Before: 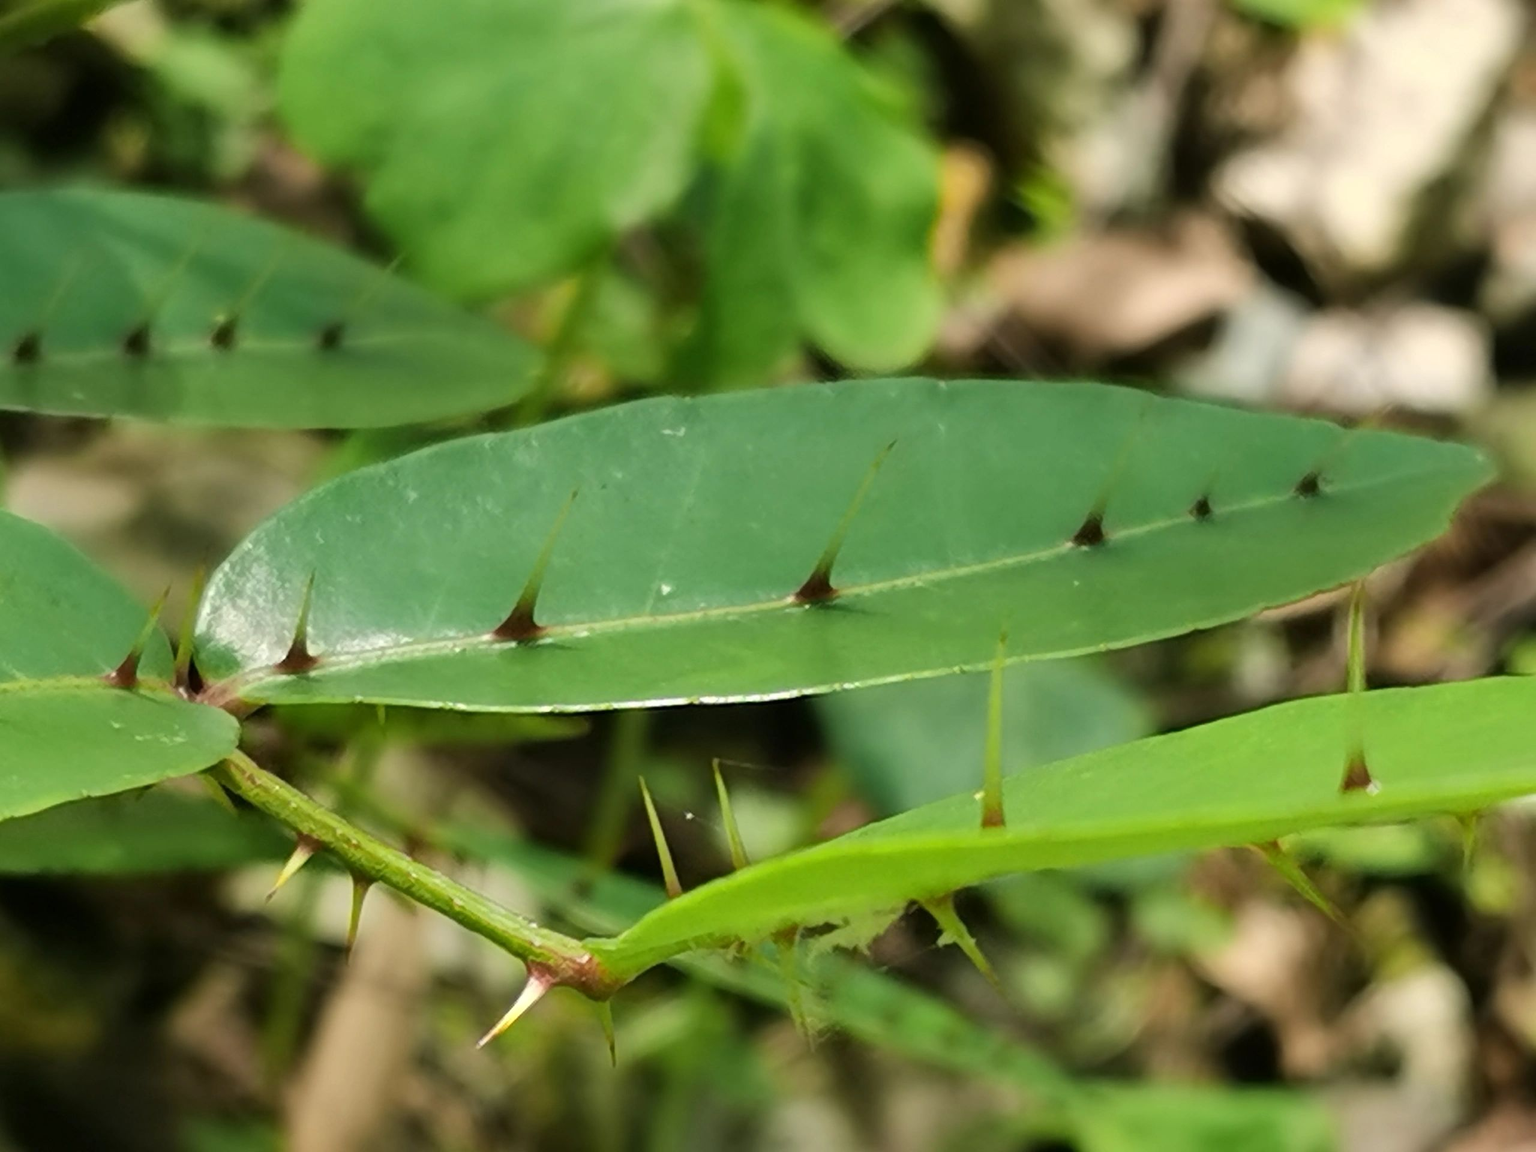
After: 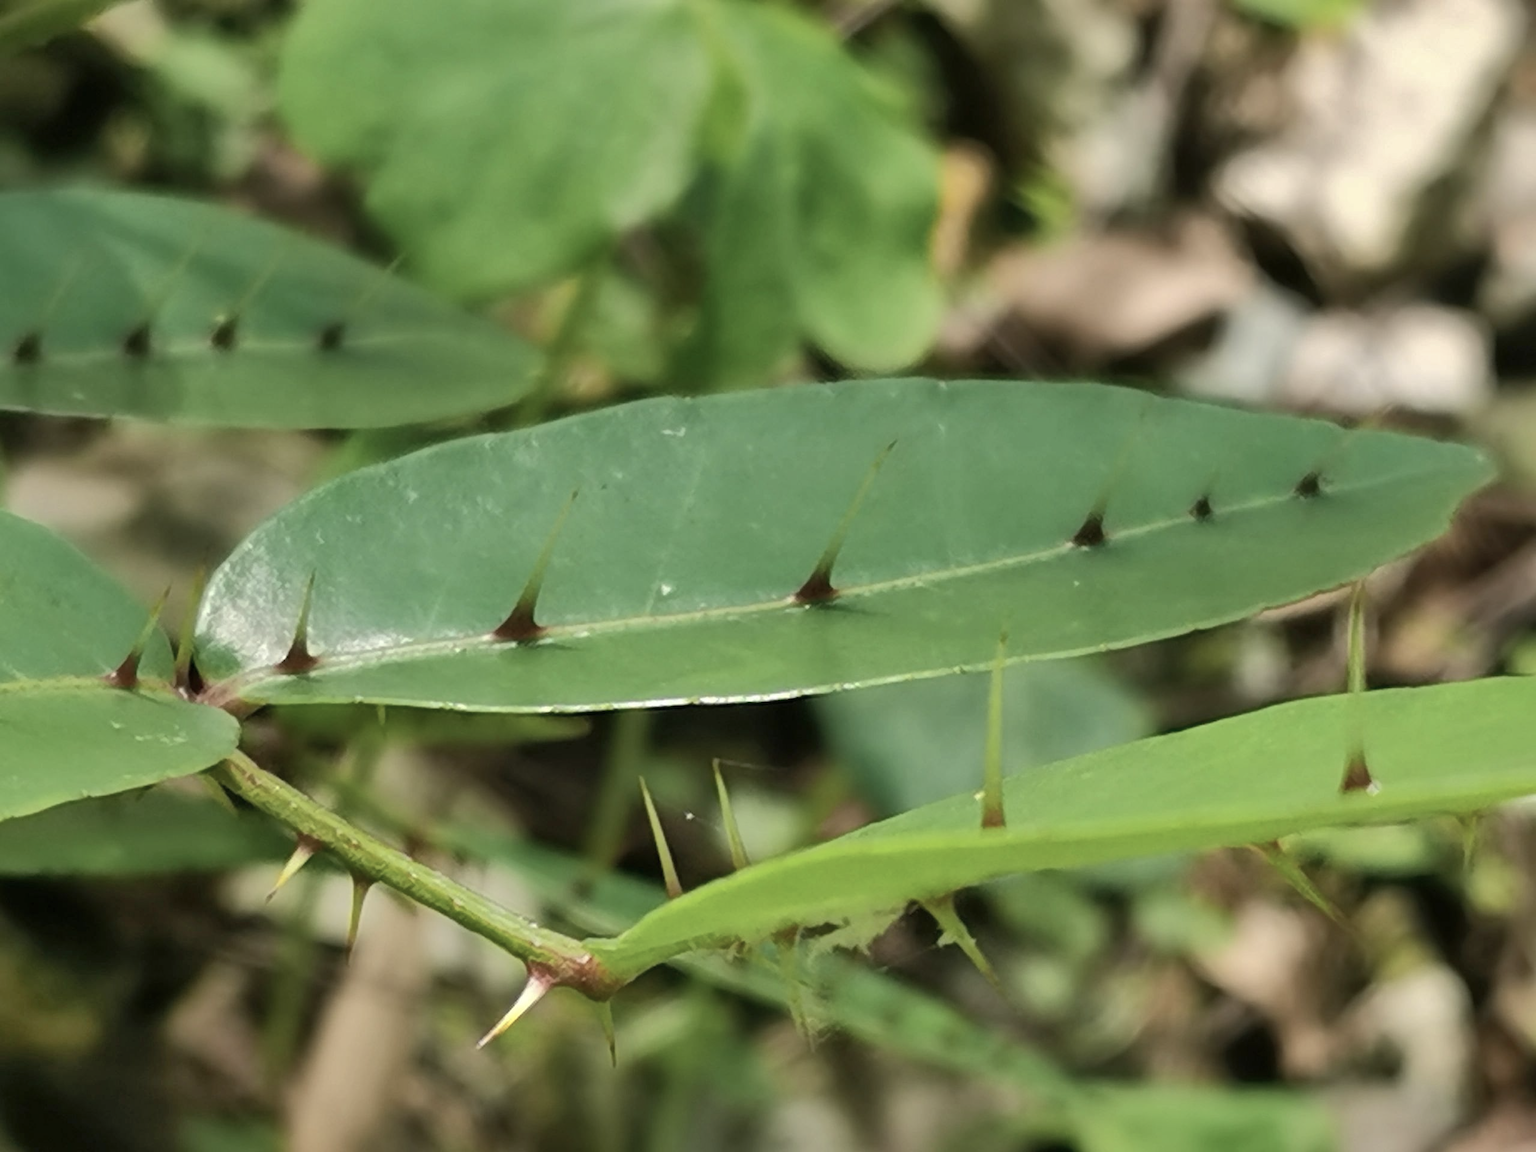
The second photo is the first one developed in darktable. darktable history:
tone equalizer: edges refinement/feathering 500, mask exposure compensation -1.57 EV, preserve details no
contrast brightness saturation: contrast 0.096, saturation -0.284
shadows and highlights: on, module defaults
